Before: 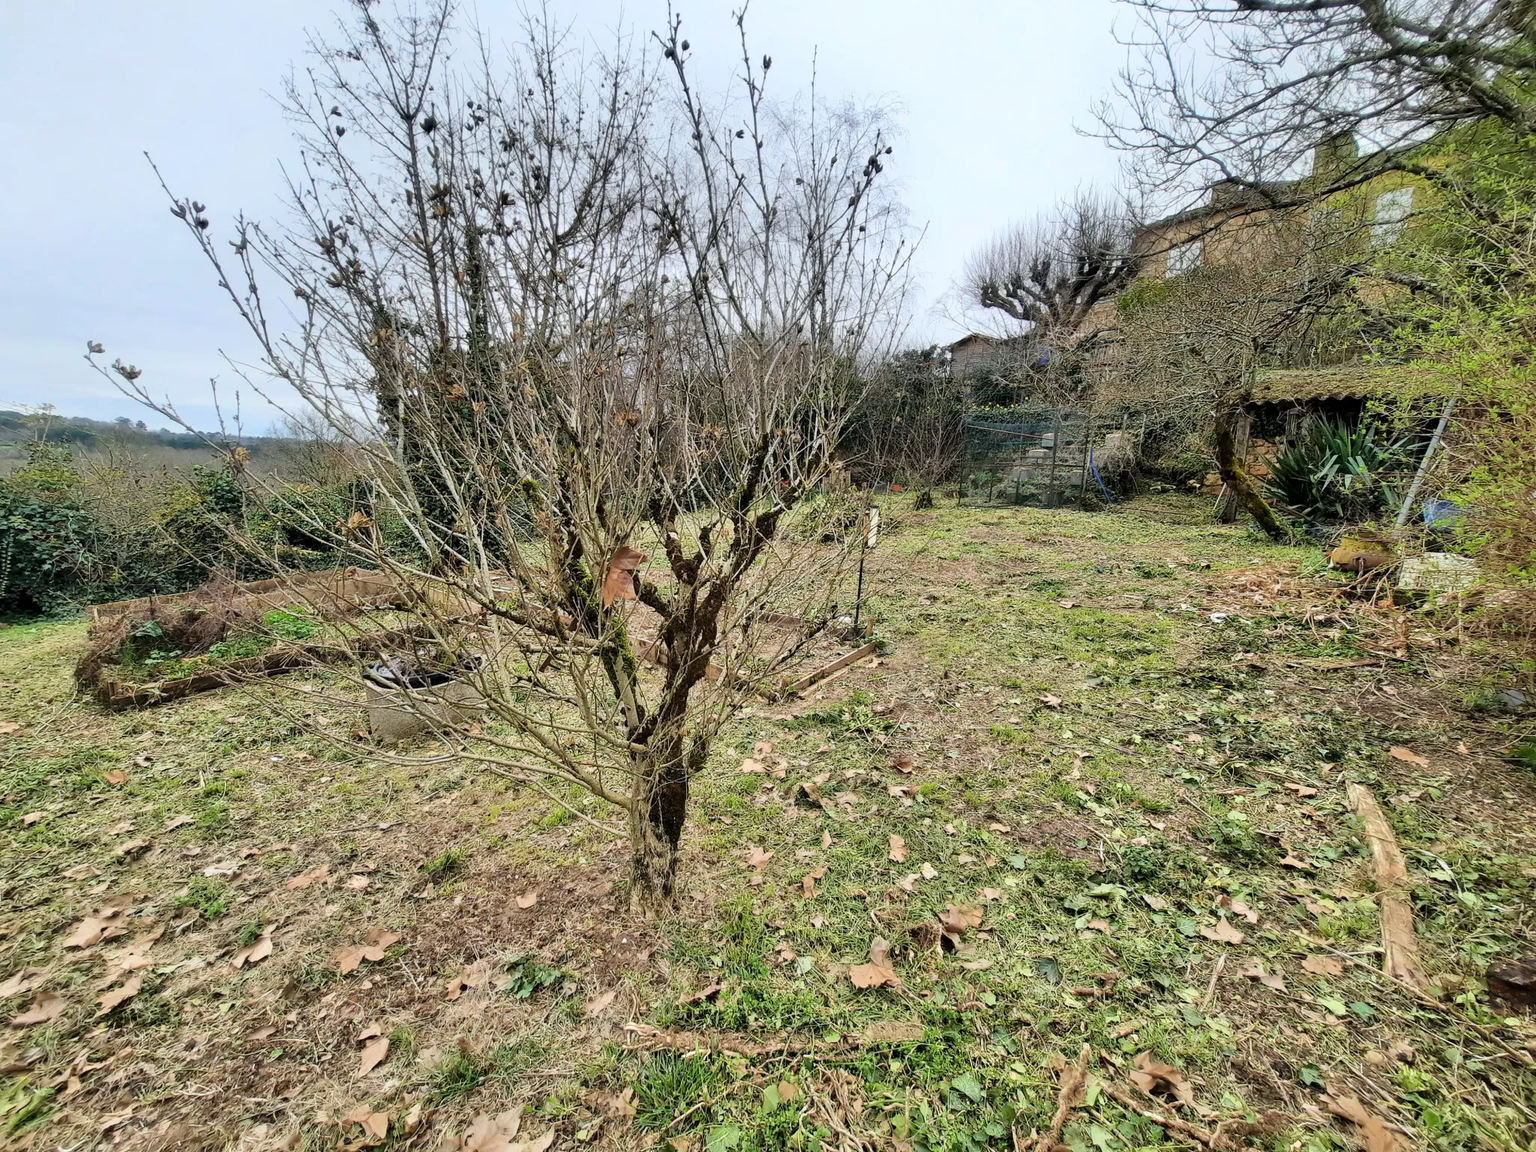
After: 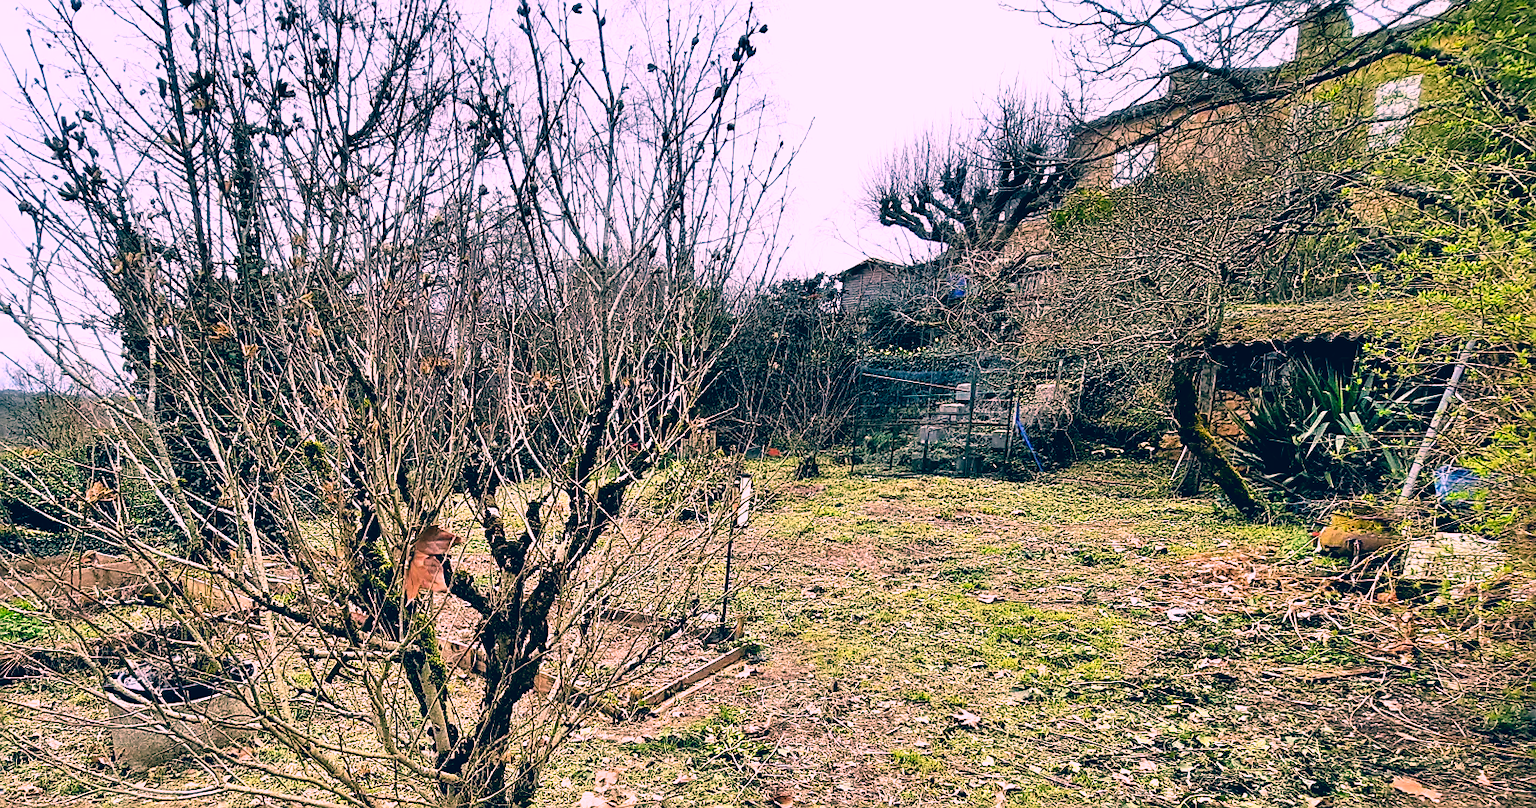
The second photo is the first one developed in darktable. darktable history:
crop: left 18.258%, top 11.103%, right 2.001%, bottom 32.899%
color correction: highlights a* 17.31, highlights b* 0.287, shadows a* -14.62, shadows b* -14.72, saturation 1.54
sharpen: on, module defaults
filmic rgb: black relative exposure -7.97 EV, white relative exposure 2.19 EV, hardness 6.91, iterations of high-quality reconstruction 0
